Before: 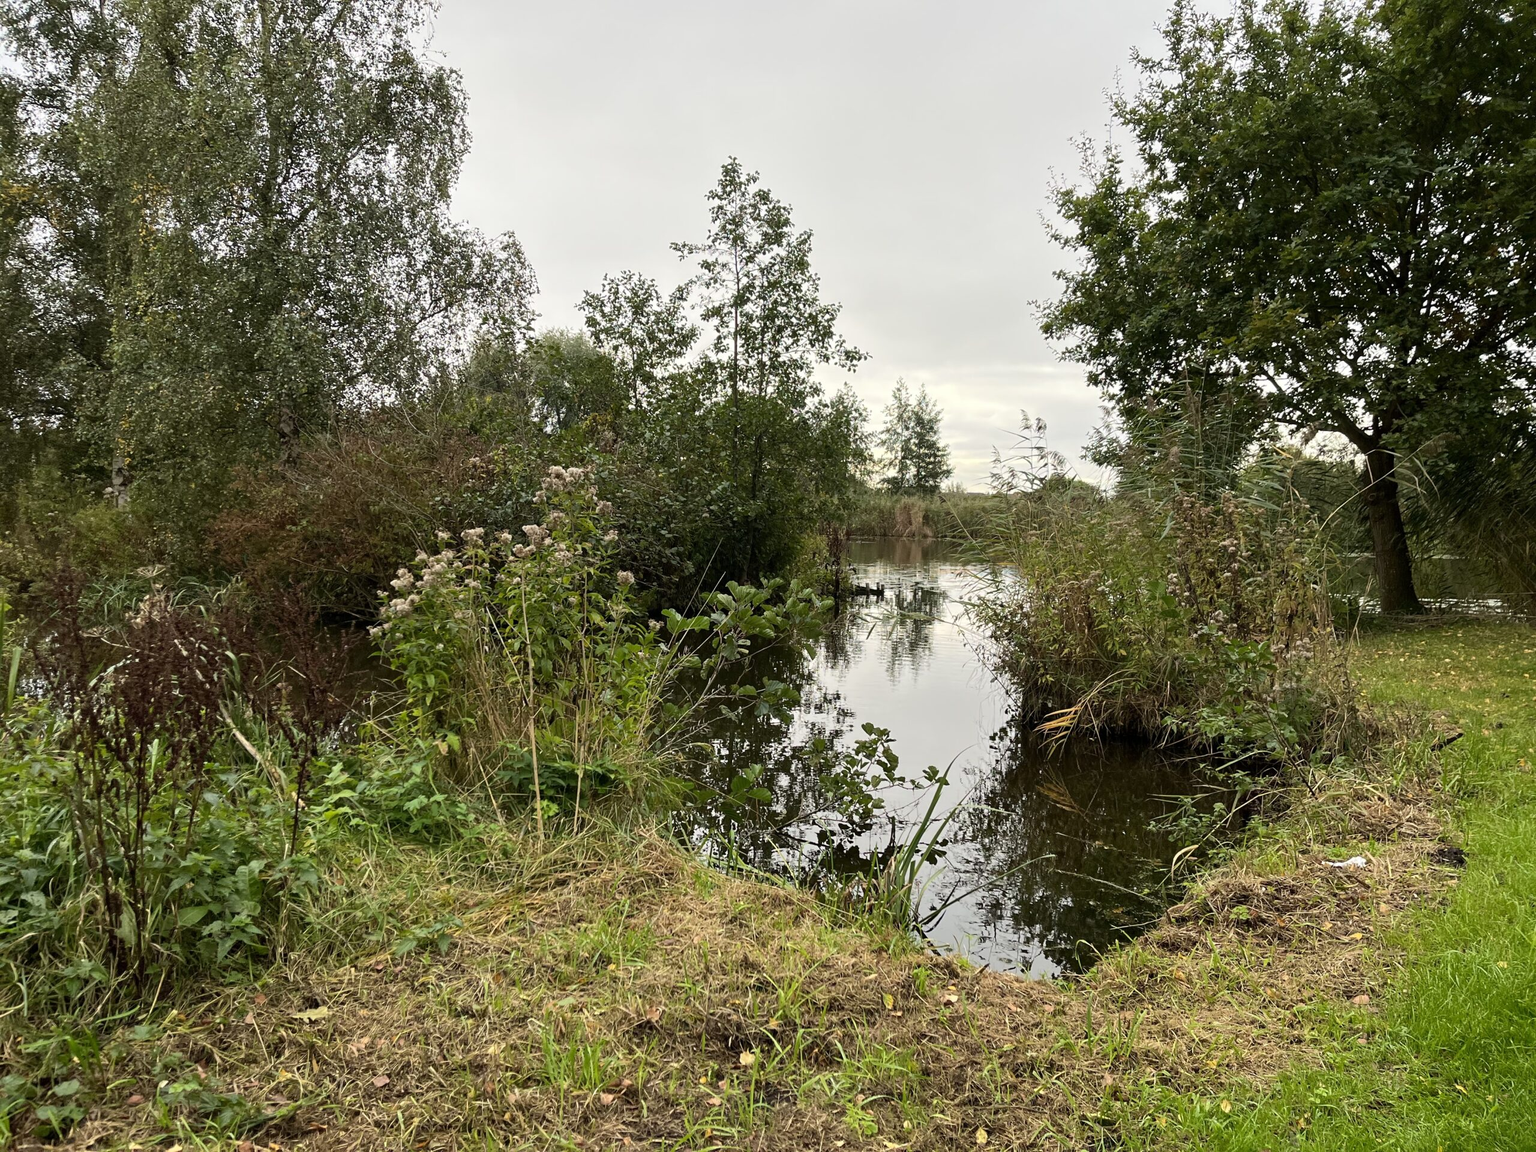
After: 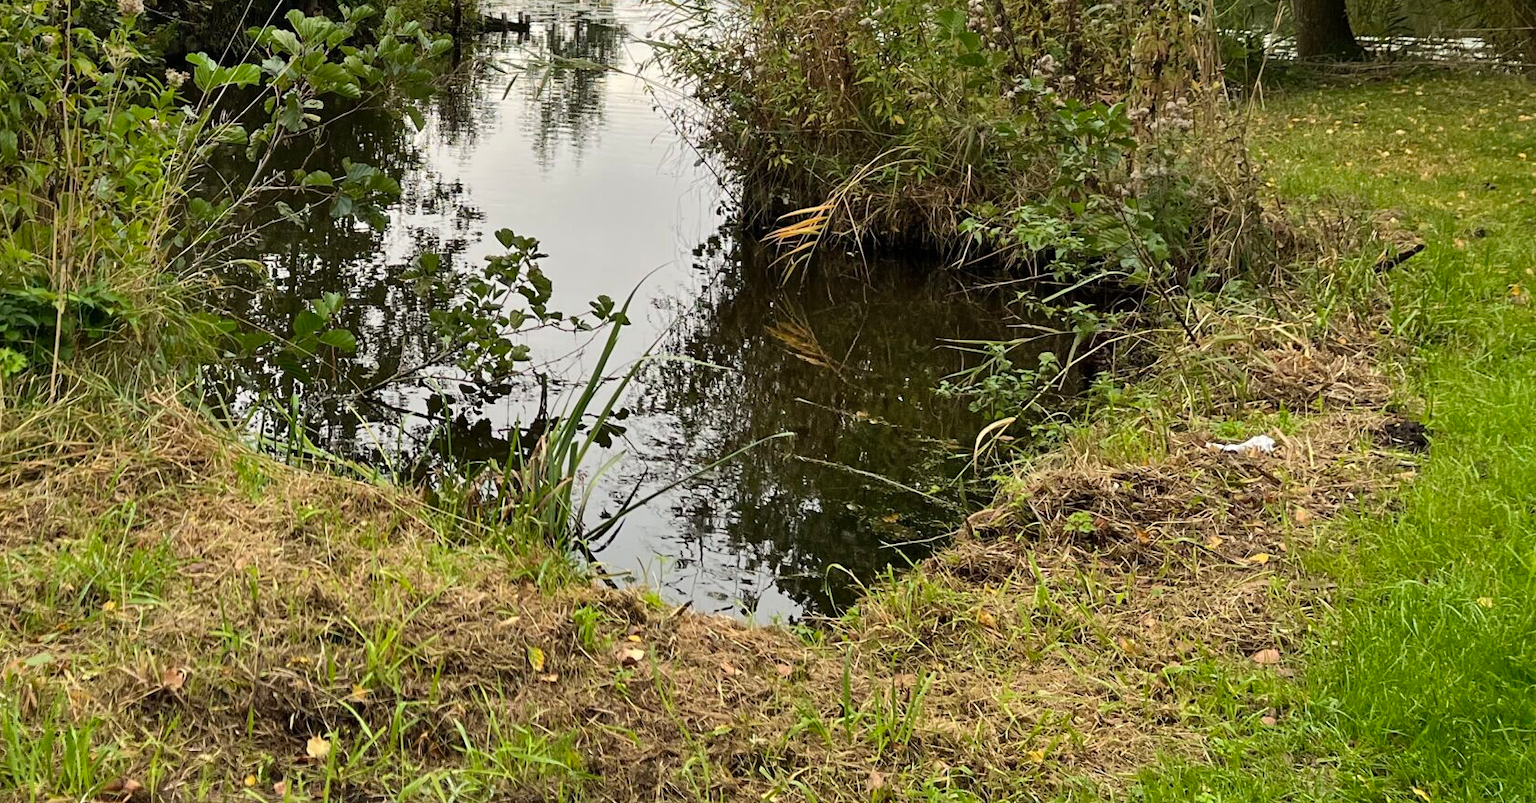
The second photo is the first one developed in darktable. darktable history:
crop and rotate: left 35.252%, top 49.922%, bottom 4.899%
shadows and highlights: low approximation 0.01, soften with gaussian
